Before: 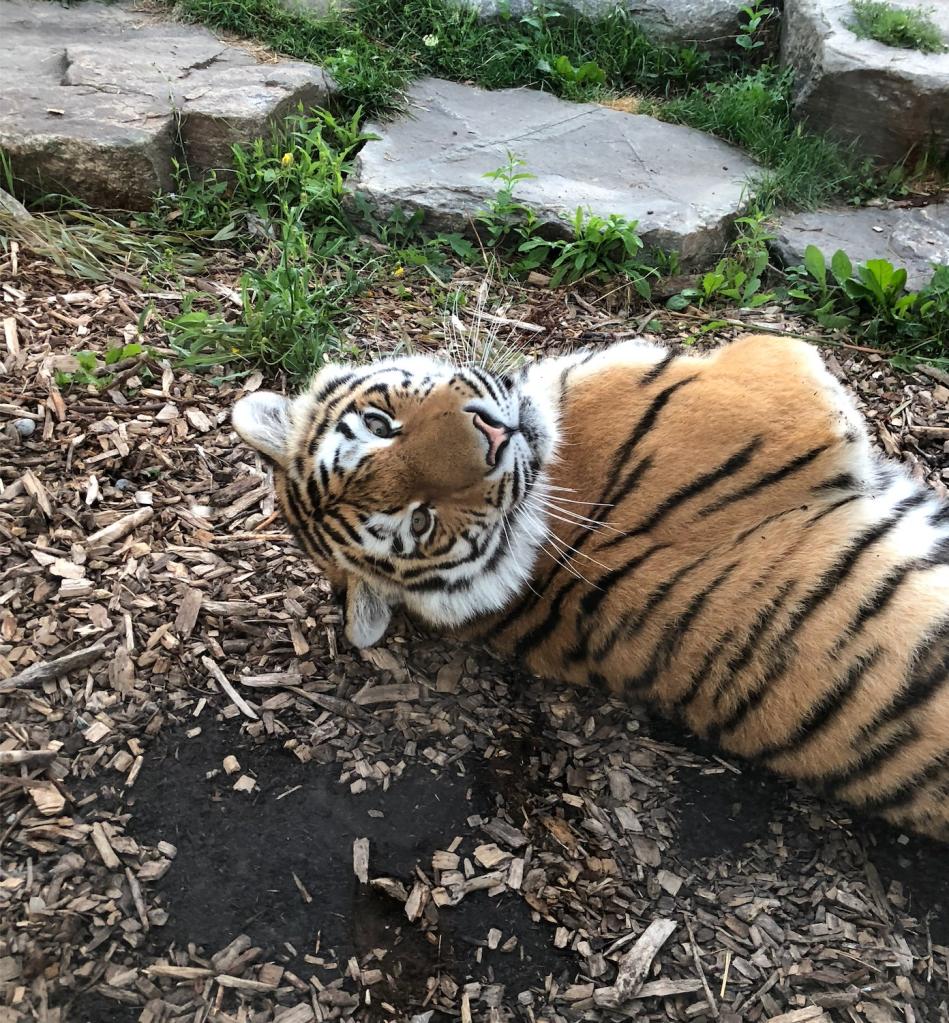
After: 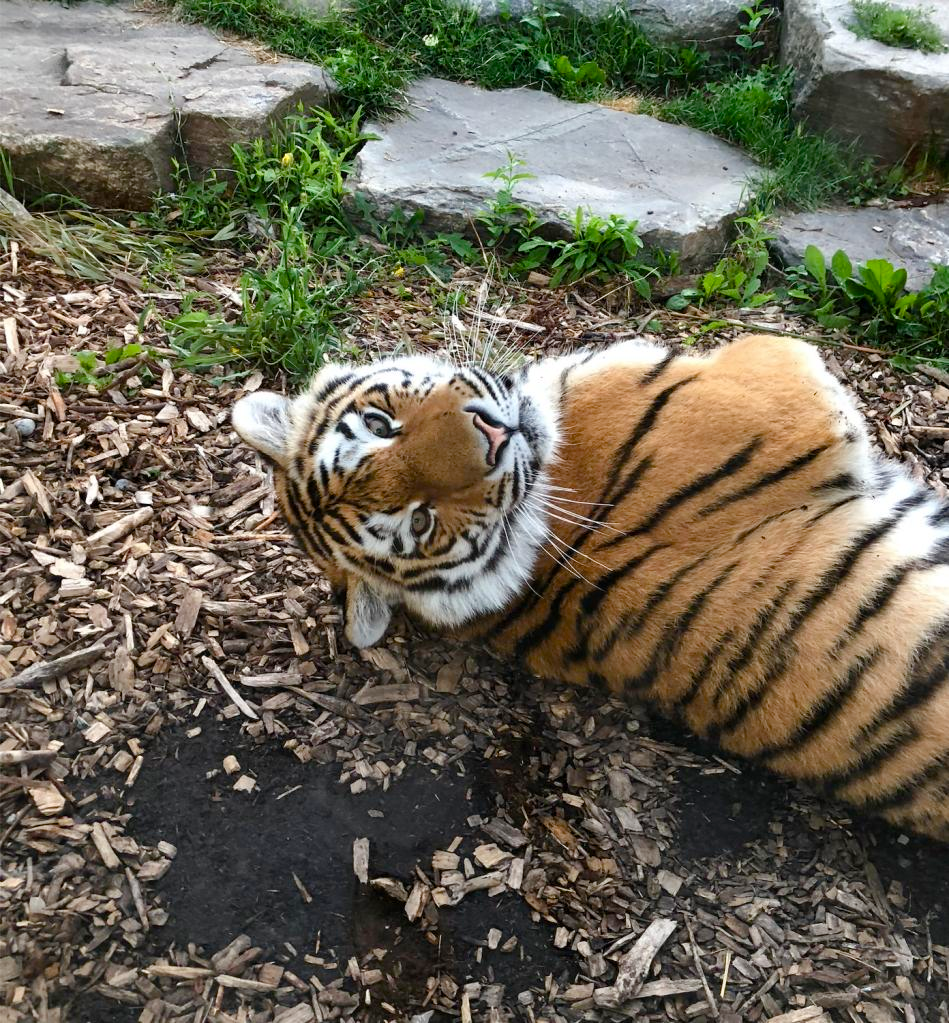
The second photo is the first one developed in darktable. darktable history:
color balance rgb: perceptual saturation grading › global saturation 20%, perceptual saturation grading › highlights -25.834%, perceptual saturation grading › shadows 50.14%
